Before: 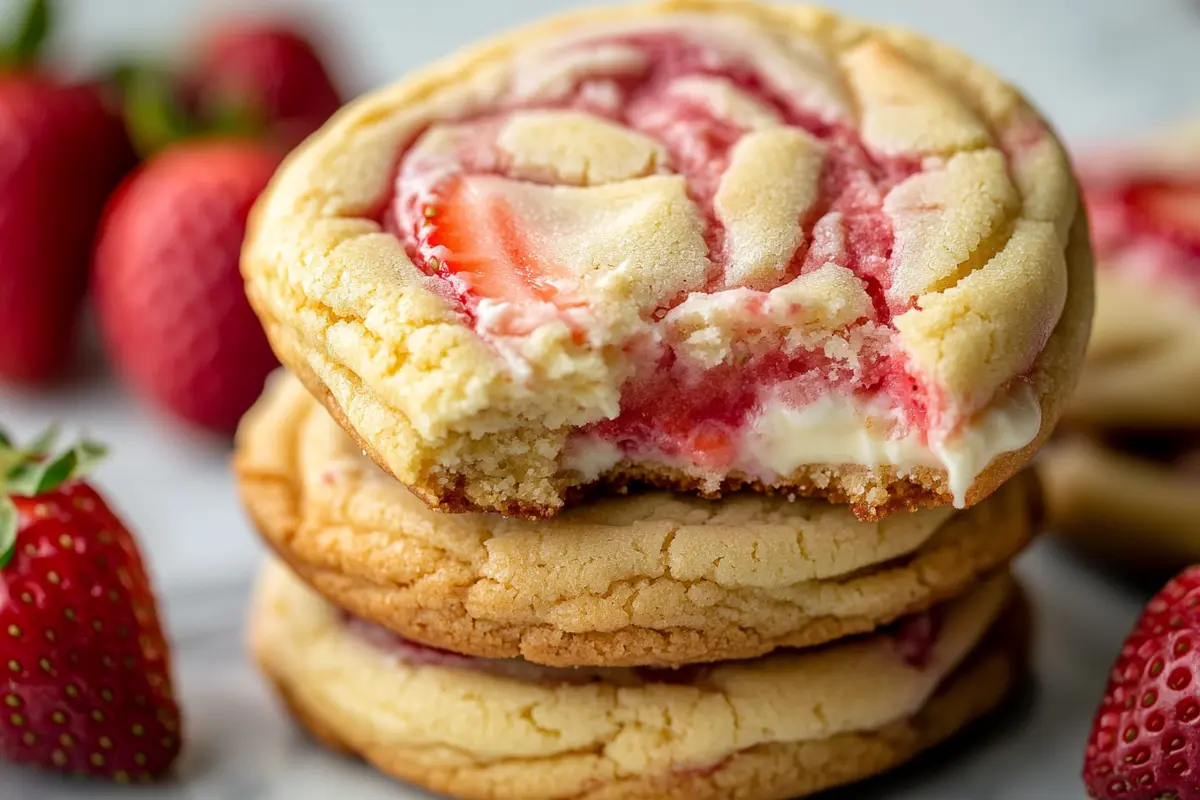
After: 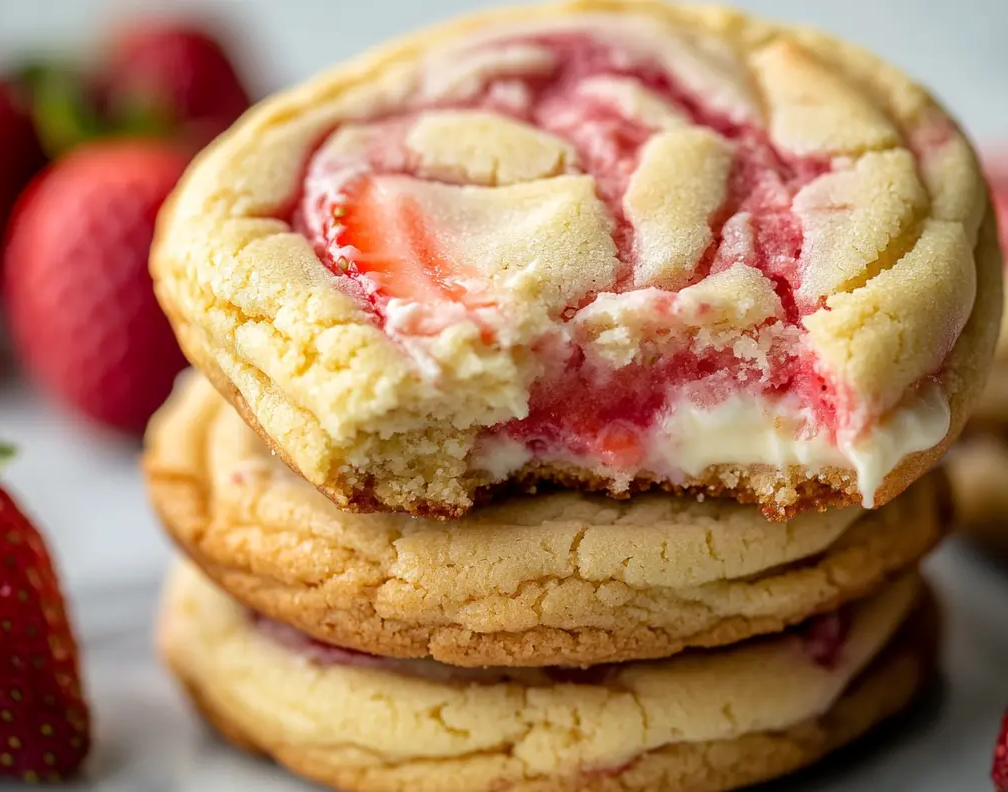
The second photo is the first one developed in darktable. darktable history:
crop: left 7.598%, right 7.873%
tone equalizer: on, module defaults
